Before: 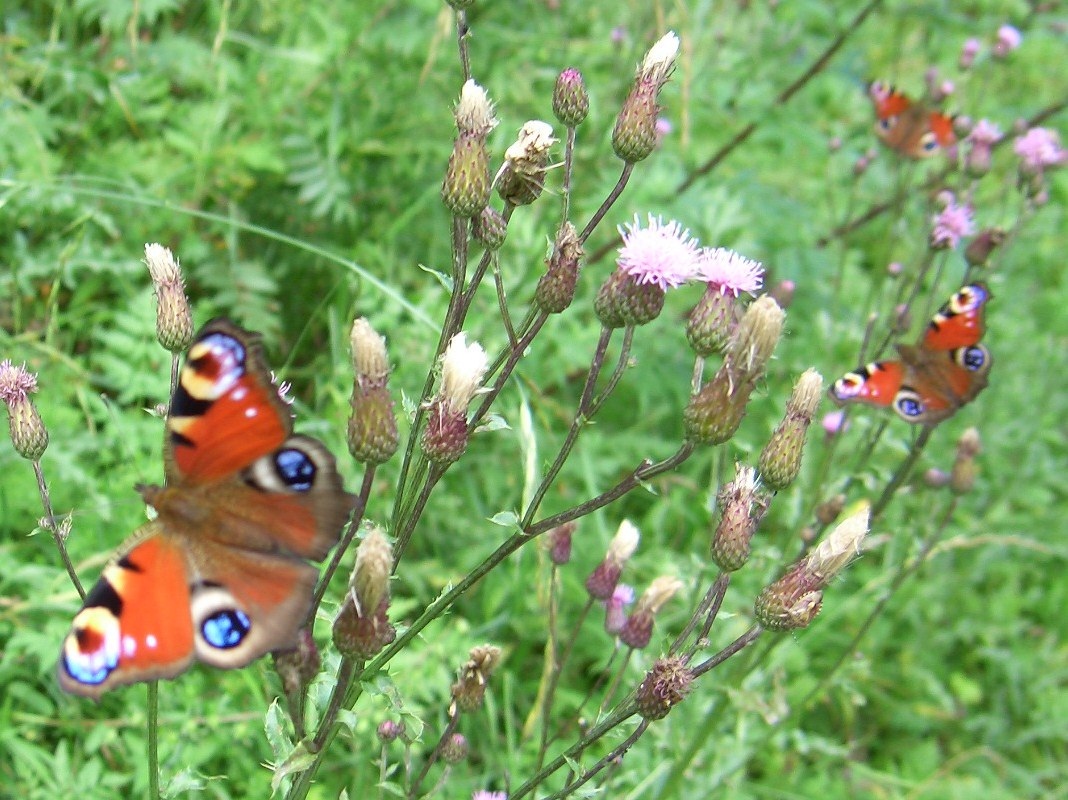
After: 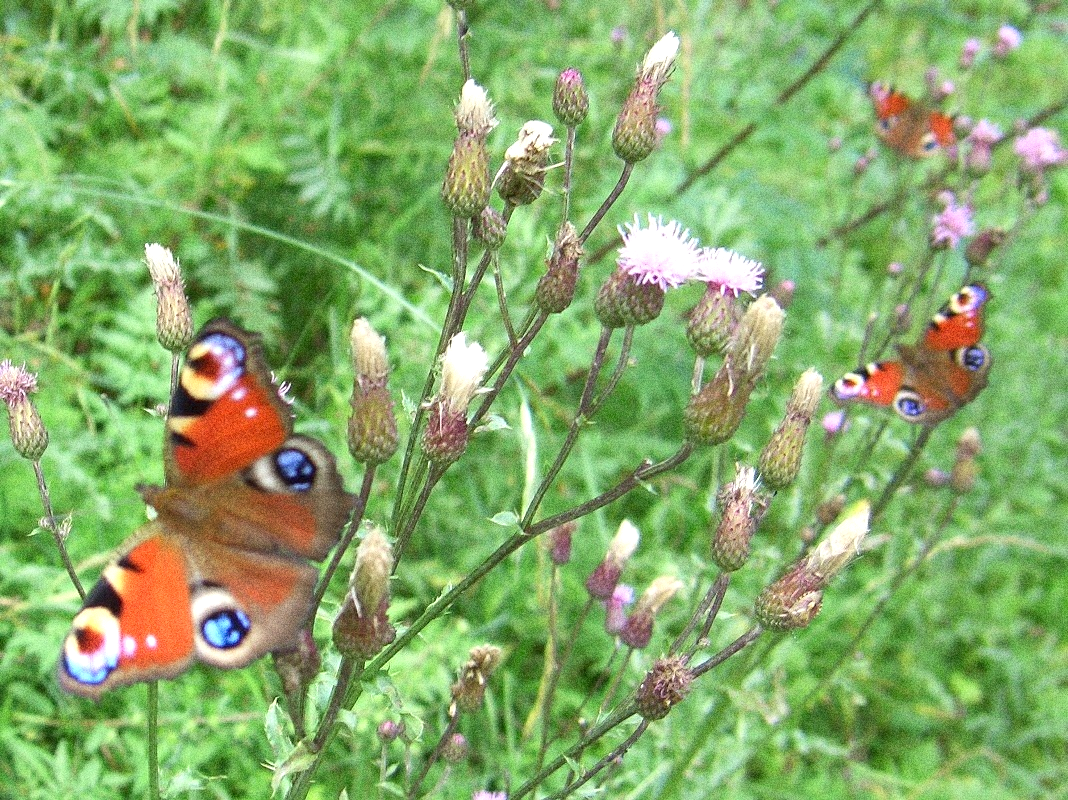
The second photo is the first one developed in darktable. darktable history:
grain: coarseness 14.49 ISO, strength 48.04%, mid-tones bias 35%
exposure: exposure 0.217 EV, compensate highlight preservation false
